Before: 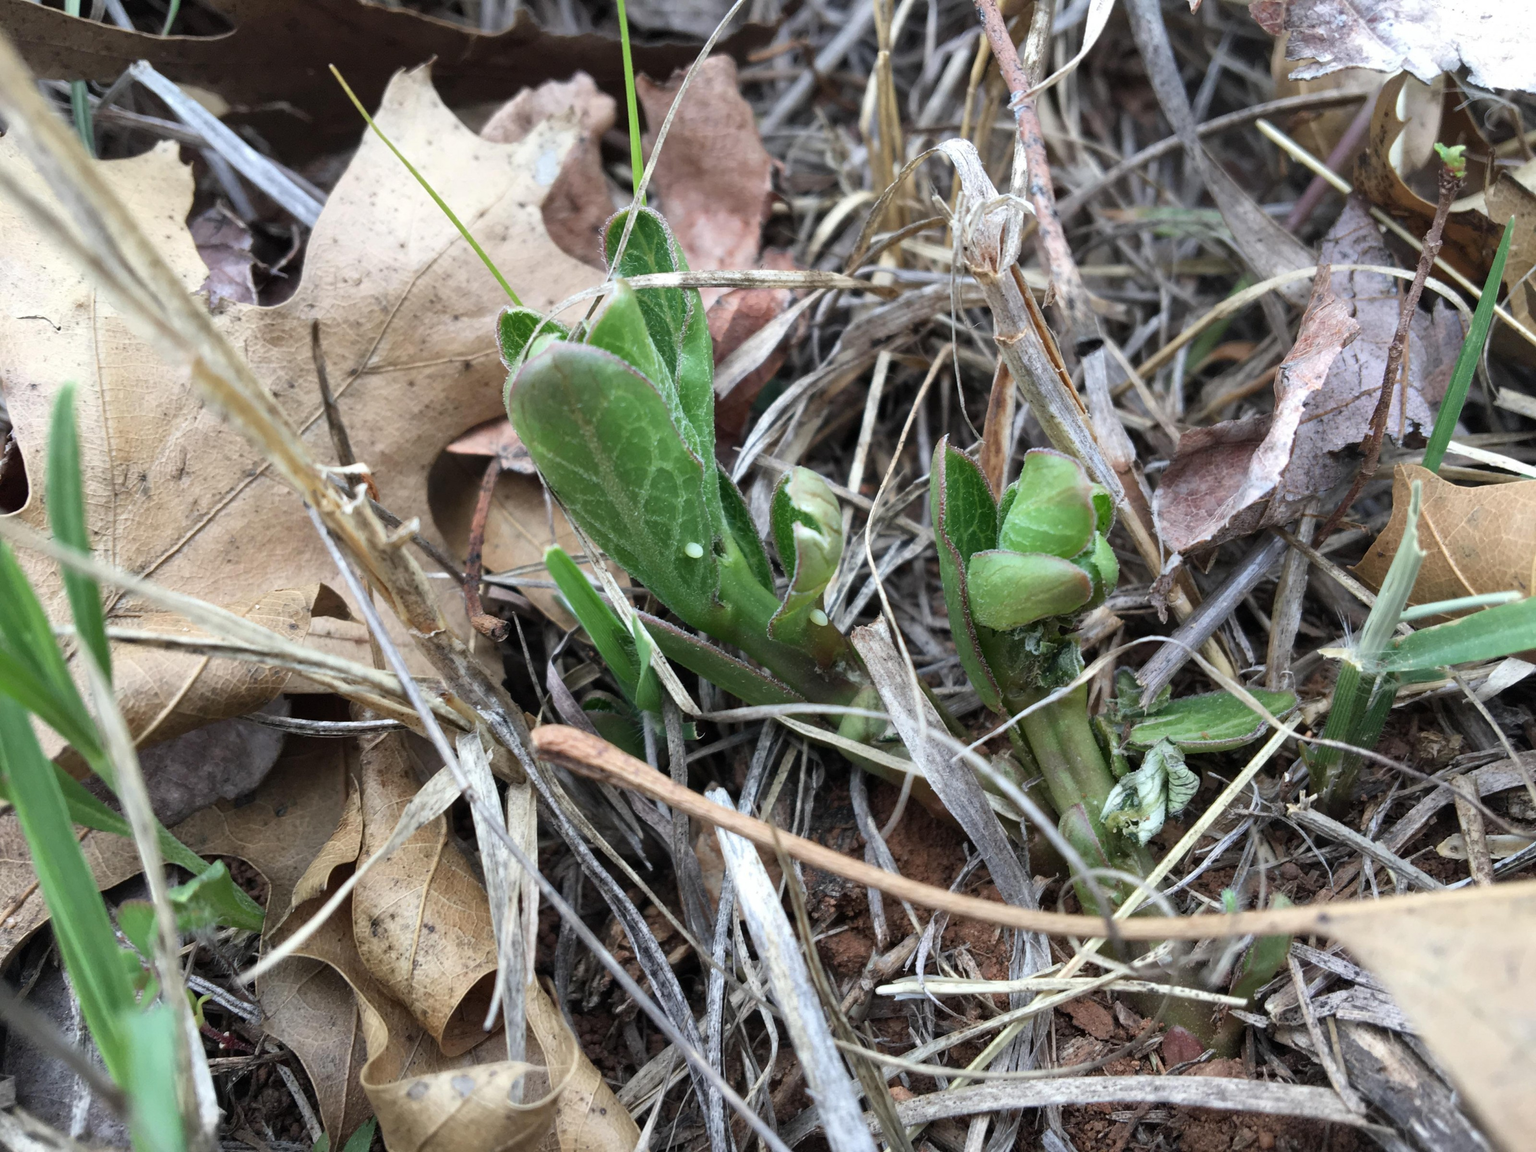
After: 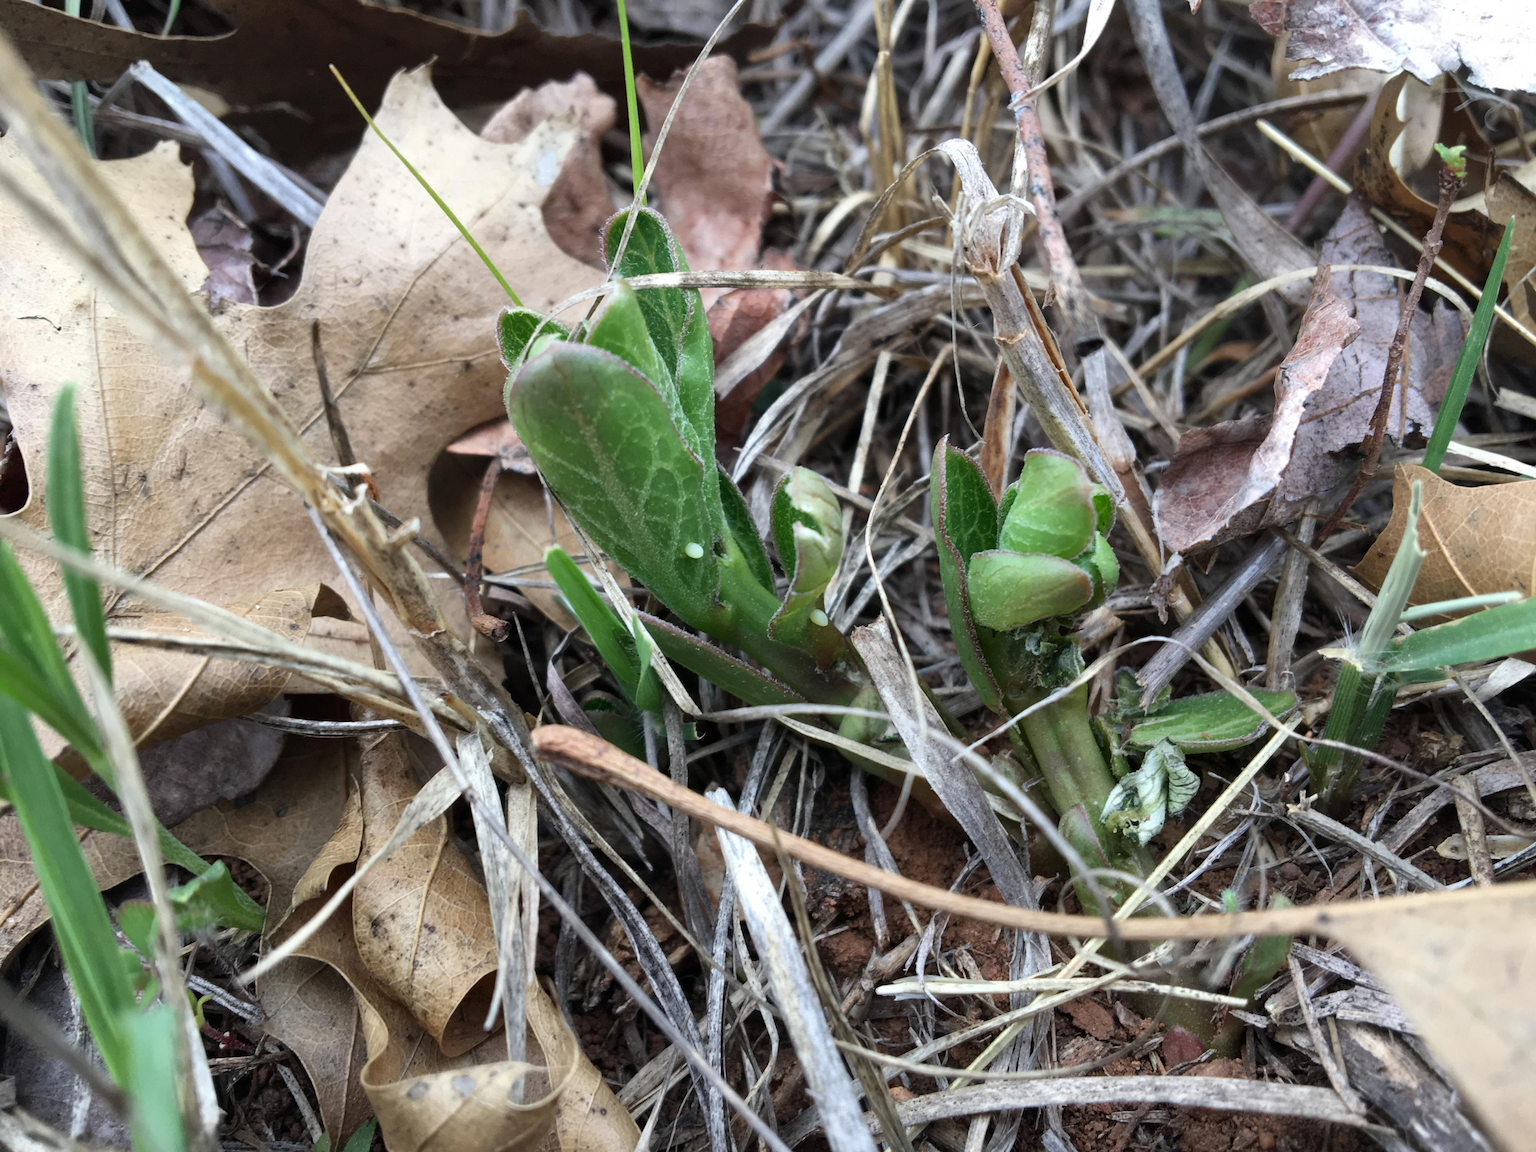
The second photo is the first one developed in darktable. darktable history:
contrast brightness saturation: contrast 0.033, brightness -0.041
